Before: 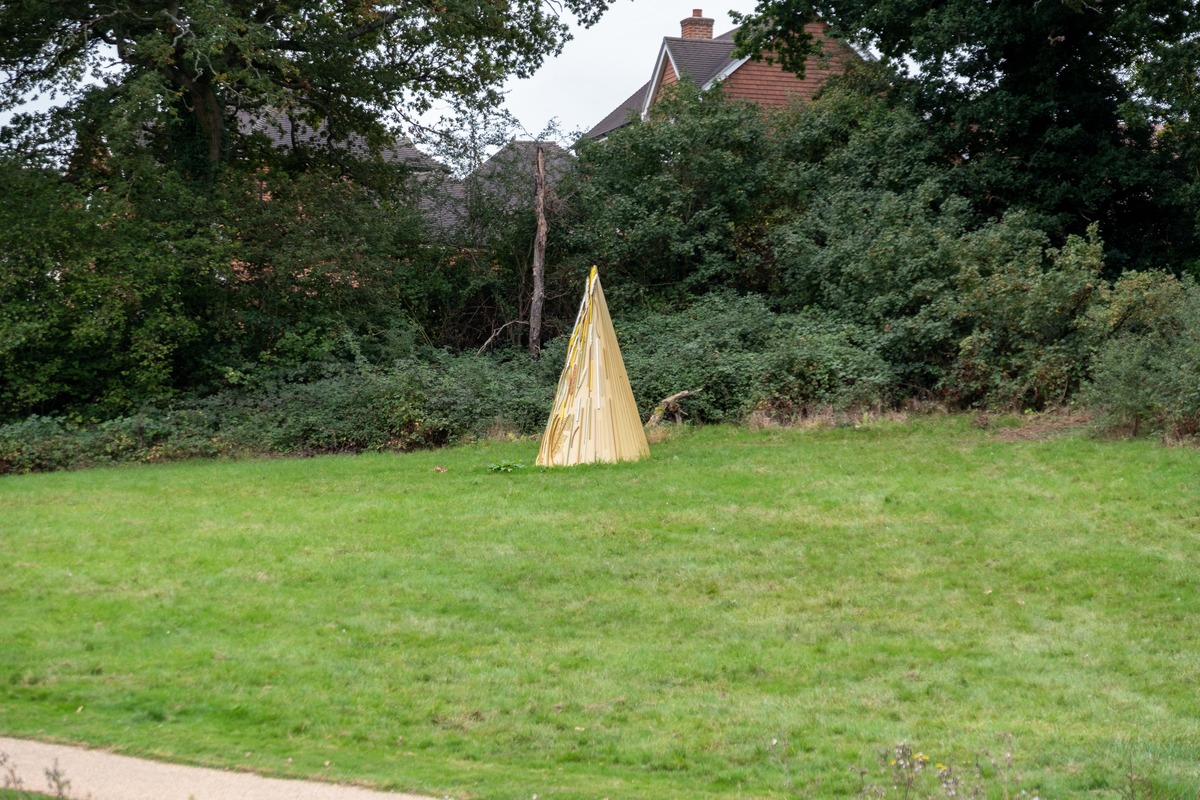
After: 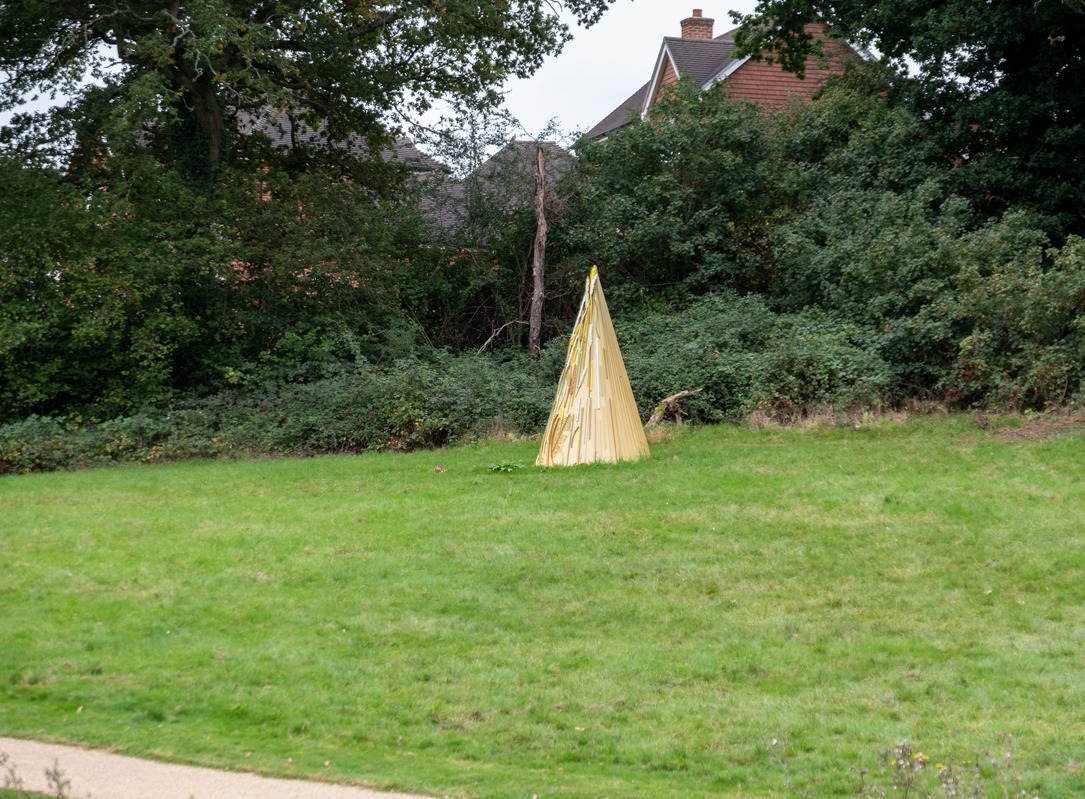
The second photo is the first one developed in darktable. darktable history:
crop: right 9.505%, bottom 0.023%
